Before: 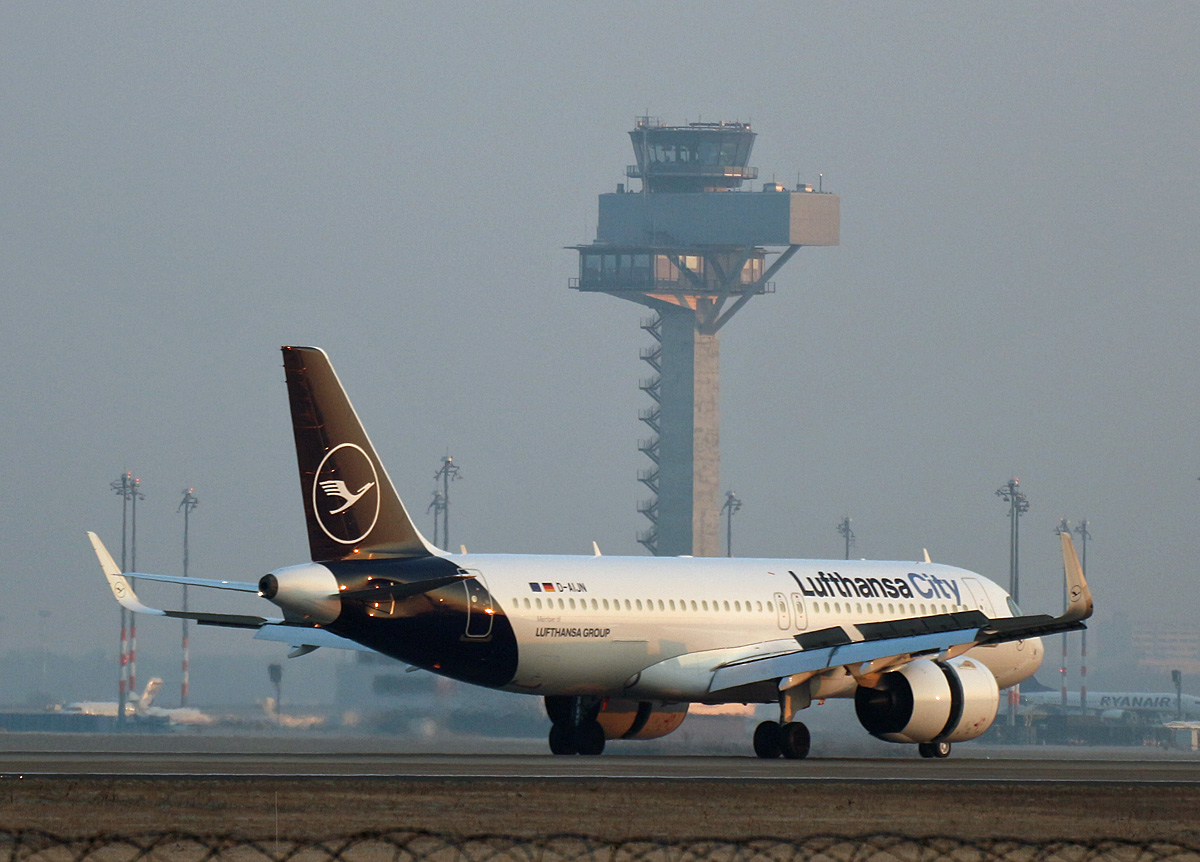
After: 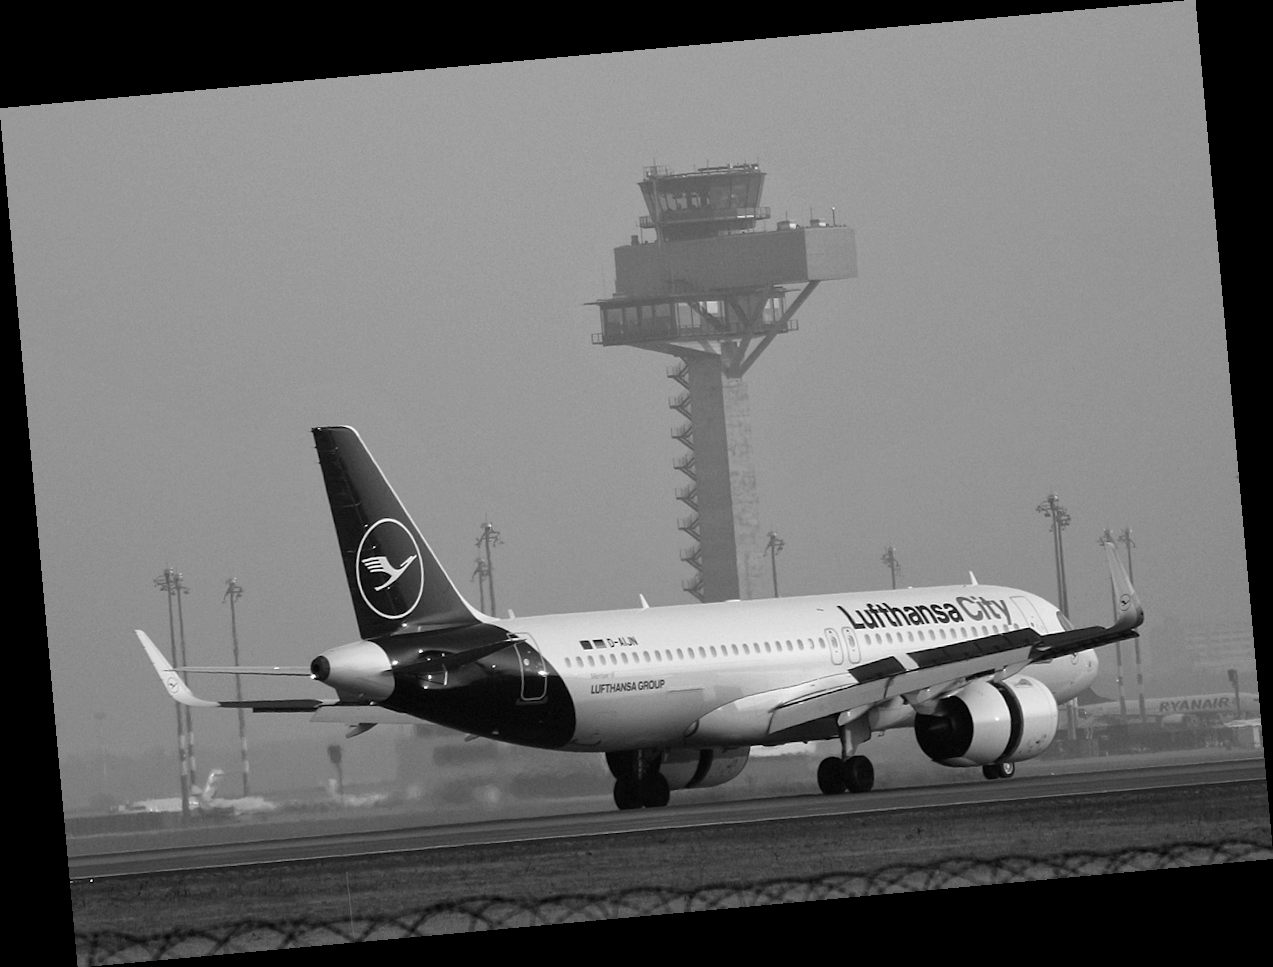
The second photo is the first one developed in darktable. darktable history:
monochrome: a 1.94, b -0.638
rotate and perspective: rotation -5.2°, automatic cropping off
local contrast: mode bilateral grid, contrast 15, coarseness 36, detail 105%, midtone range 0.2
